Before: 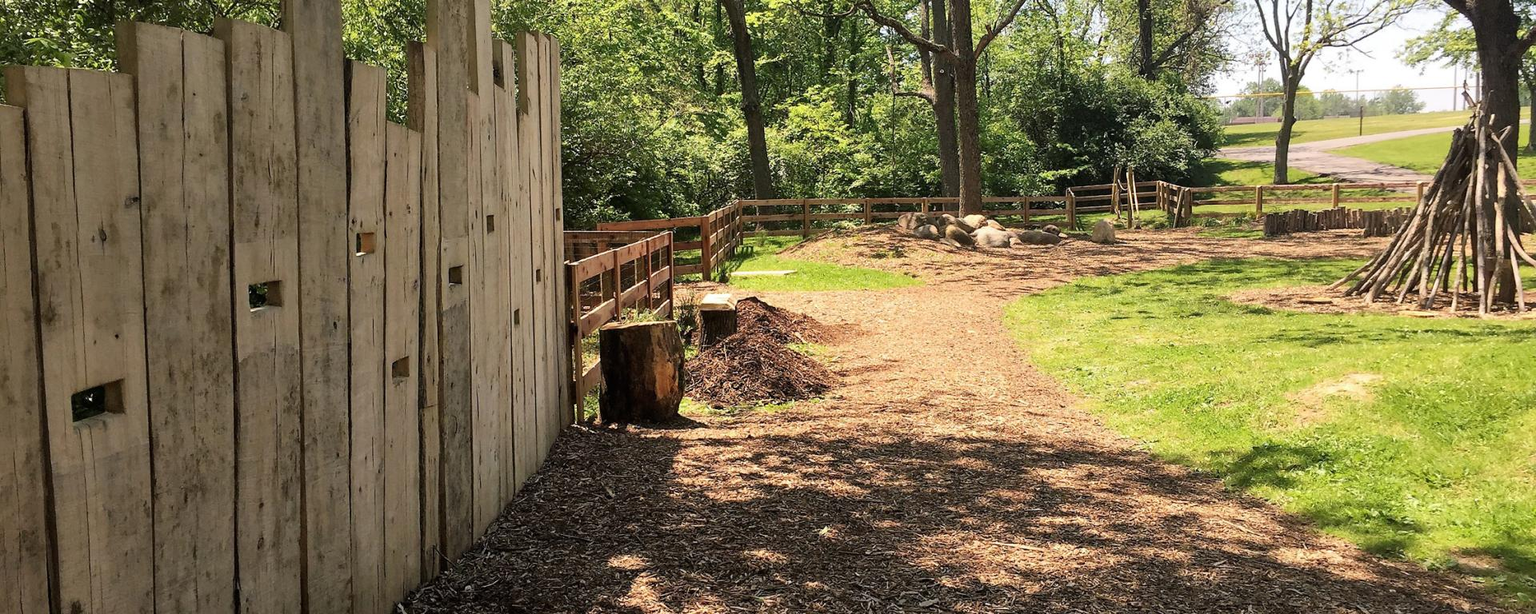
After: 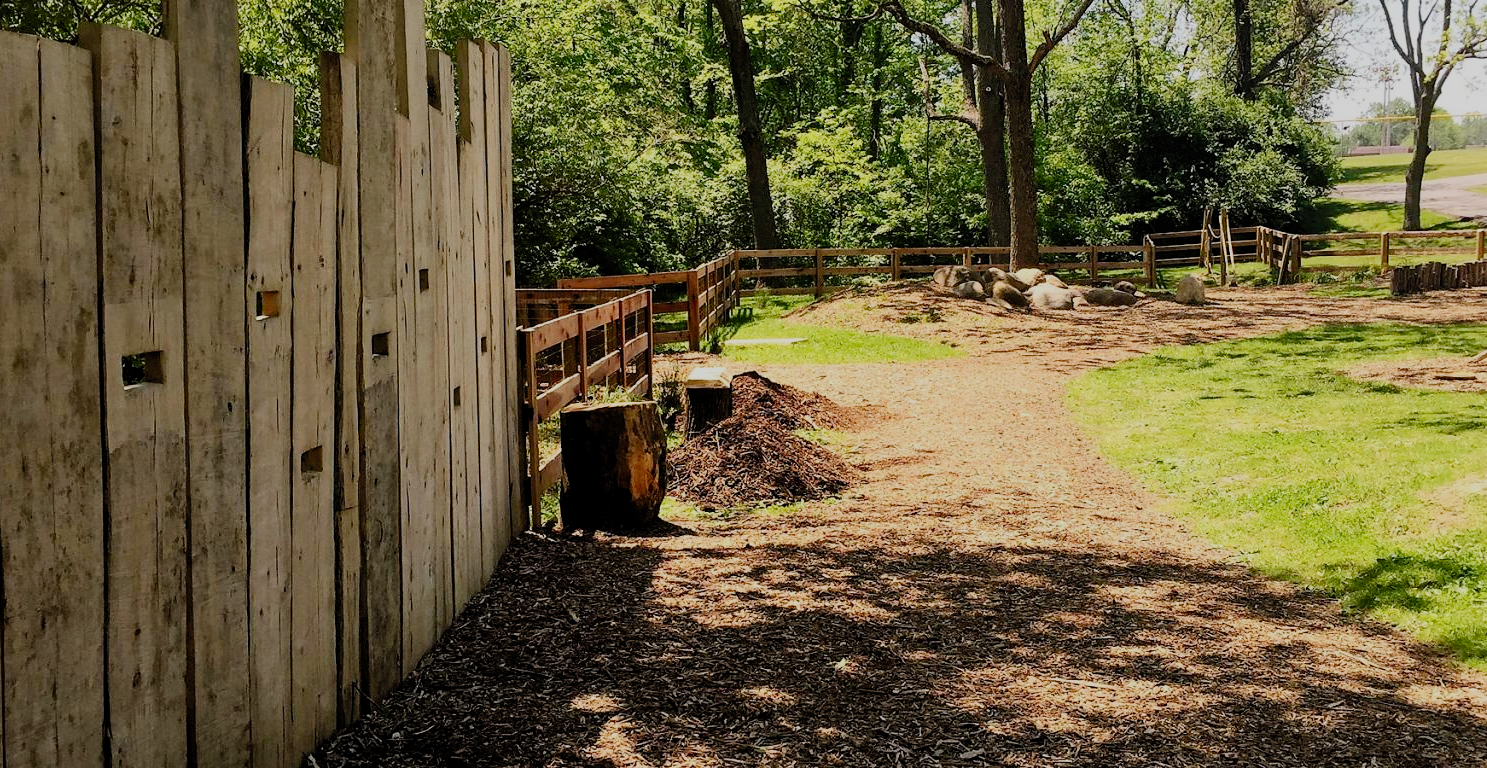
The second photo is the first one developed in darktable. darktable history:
crop: left 9.88%, right 12.664%
filmic rgb: middle gray luminance 30%, black relative exposure -9 EV, white relative exposure 7 EV, threshold 6 EV, target black luminance 0%, hardness 2.94, latitude 2.04%, contrast 0.963, highlights saturation mix 5%, shadows ↔ highlights balance 12.16%, add noise in highlights 0, preserve chrominance no, color science v3 (2019), use custom middle-gray values true, iterations of high-quality reconstruction 0, contrast in highlights soft, enable highlight reconstruction true
contrast brightness saturation: contrast 0.2, brightness 0.16, saturation 0.22
